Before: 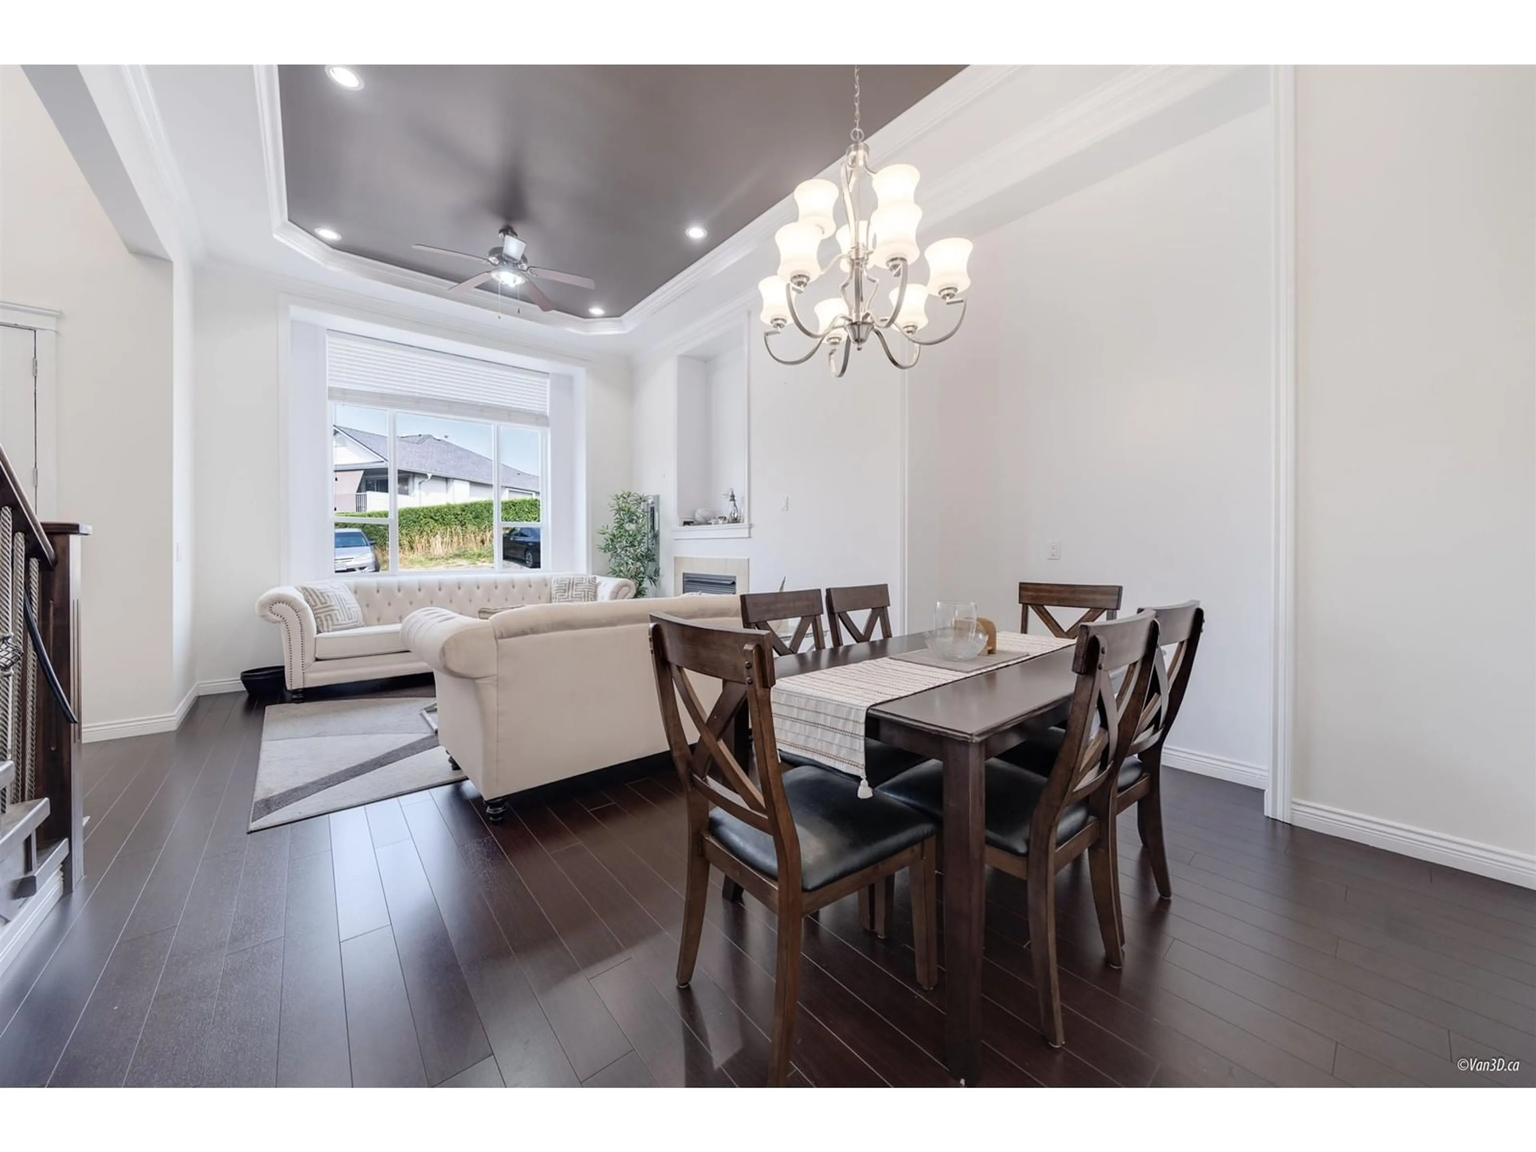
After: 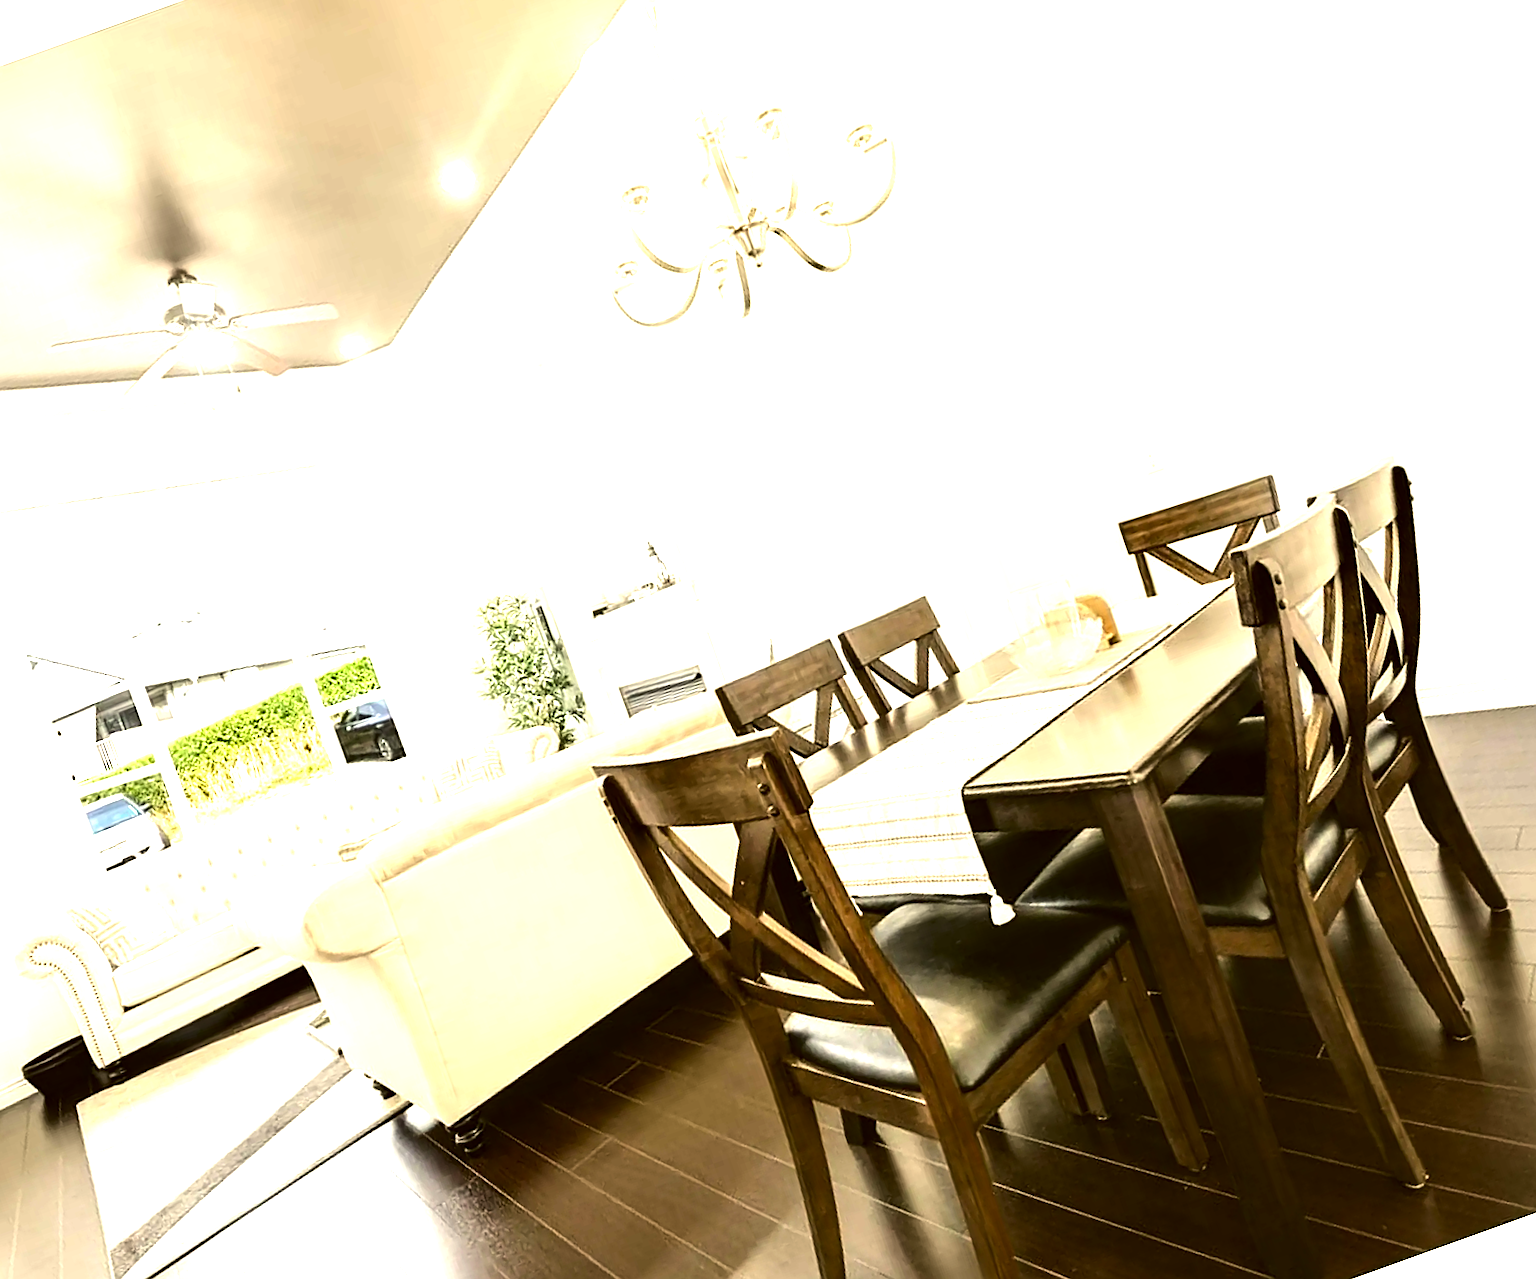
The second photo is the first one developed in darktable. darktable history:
sharpen: on, module defaults
crop and rotate: angle 19.79°, left 6.799%, right 4.094%, bottom 1.074%
color zones: curves: ch0 [(0.25, 0.5) (0.423, 0.5) (0.443, 0.5) (0.521, 0.756) (0.568, 0.5) (0.576, 0.5) (0.75, 0.5)]; ch1 [(0.25, 0.5) (0.423, 0.5) (0.443, 0.5) (0.539, 0.873) (0.624, 0.565) (0.631, 0.5) (0.75, 0.5)]
exposure: black level correction 0, exposure 1.105 EV, compensate exposure bias true, compensate highlight preservation false
tone equalizer: -8 EV -1.07 EV, -7 EV -0.977 EV, -6 EV -0.893 EV, -5 EV -0.559 EV, -3 EV 0.605 EV, -2 EV 0.861 EV, -1 EV 1.01 EV, +0 EV 1.08 EV, edges refinement/feathering 500, mask exposure compensation -1.57 EV, preserve details no
color correction: highlights a* 0.176, highlights b* 29.29, shadows a* -0.171, shadows b* 21.3
